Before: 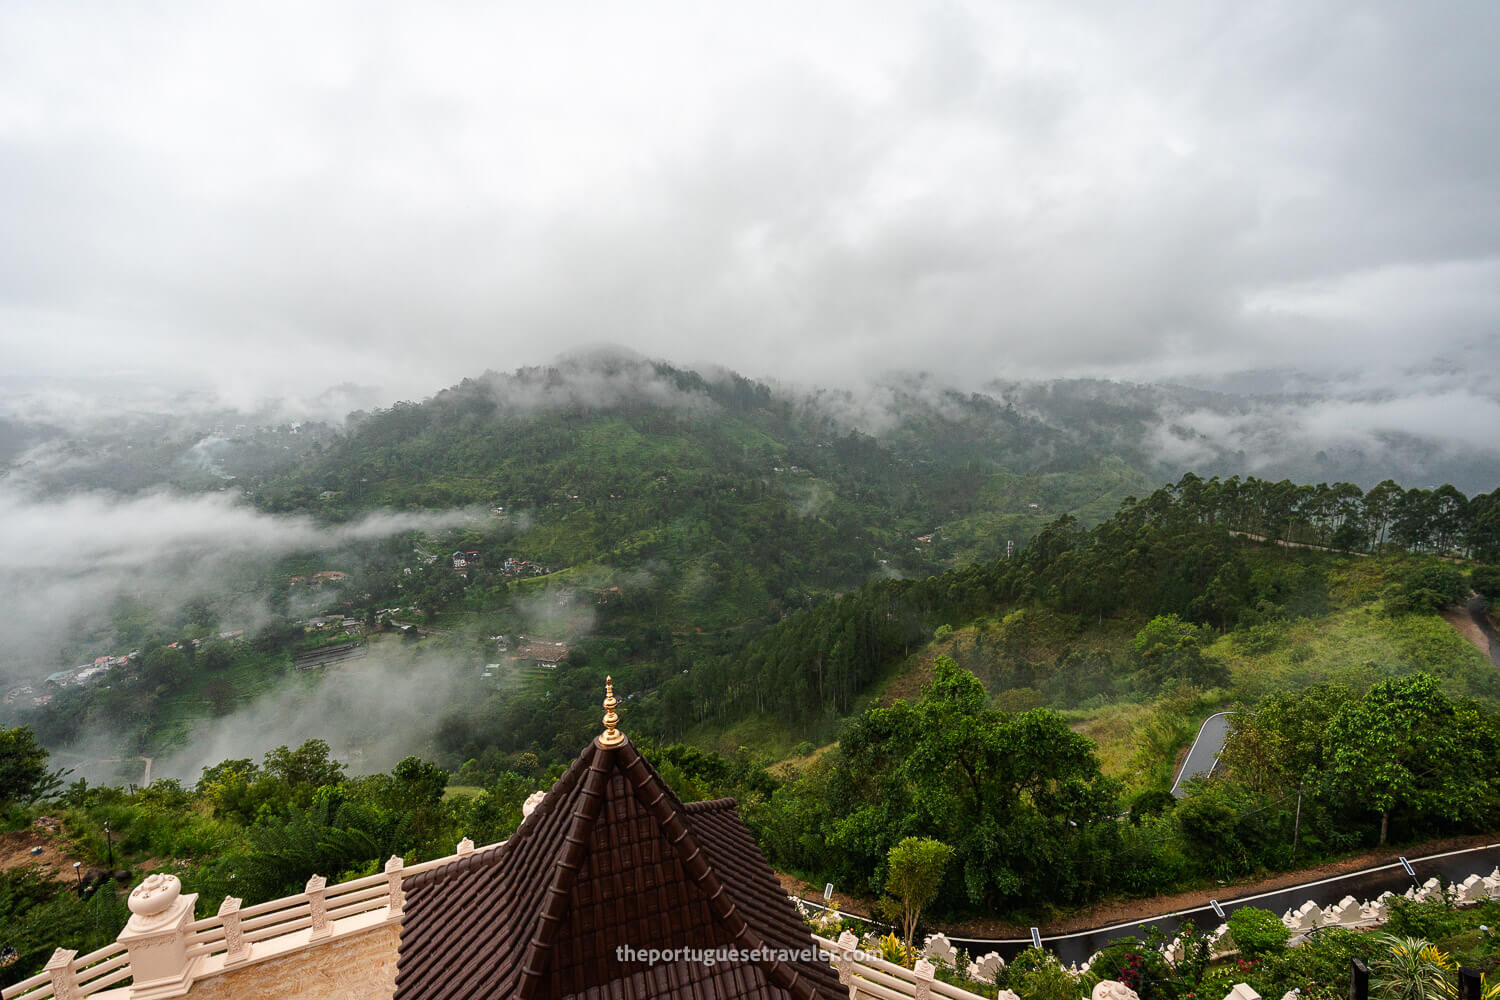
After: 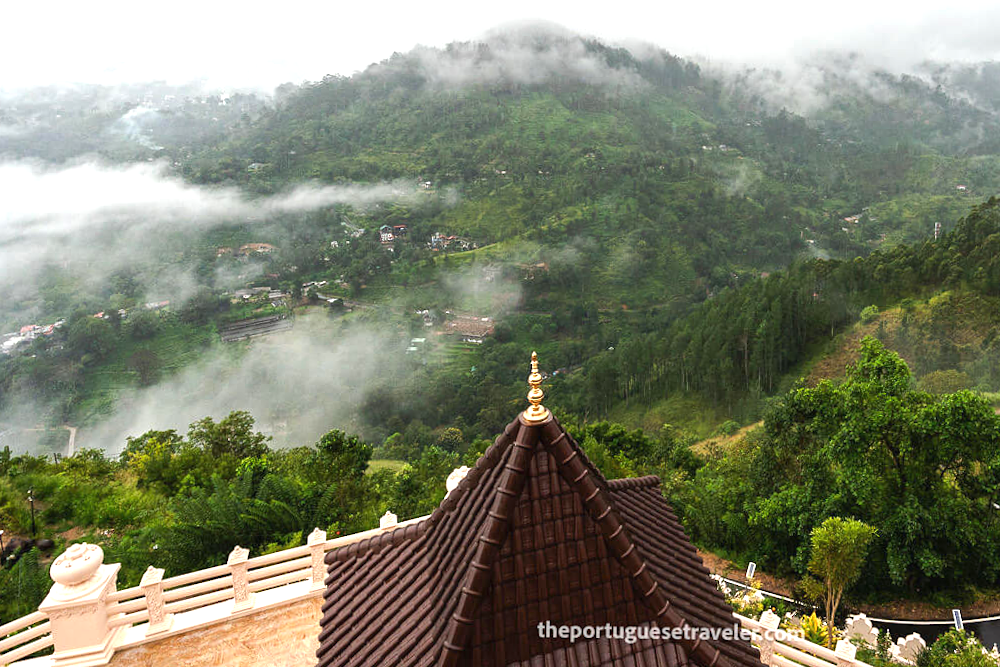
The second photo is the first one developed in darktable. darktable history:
crop and rotate: angle -0.82°, left 3.85%, top 31.828%, right 27.992%
exposure: black level correction -0.001, exposure 0.9 EV, compensate exposure bias true, compensate highlight preservation false
